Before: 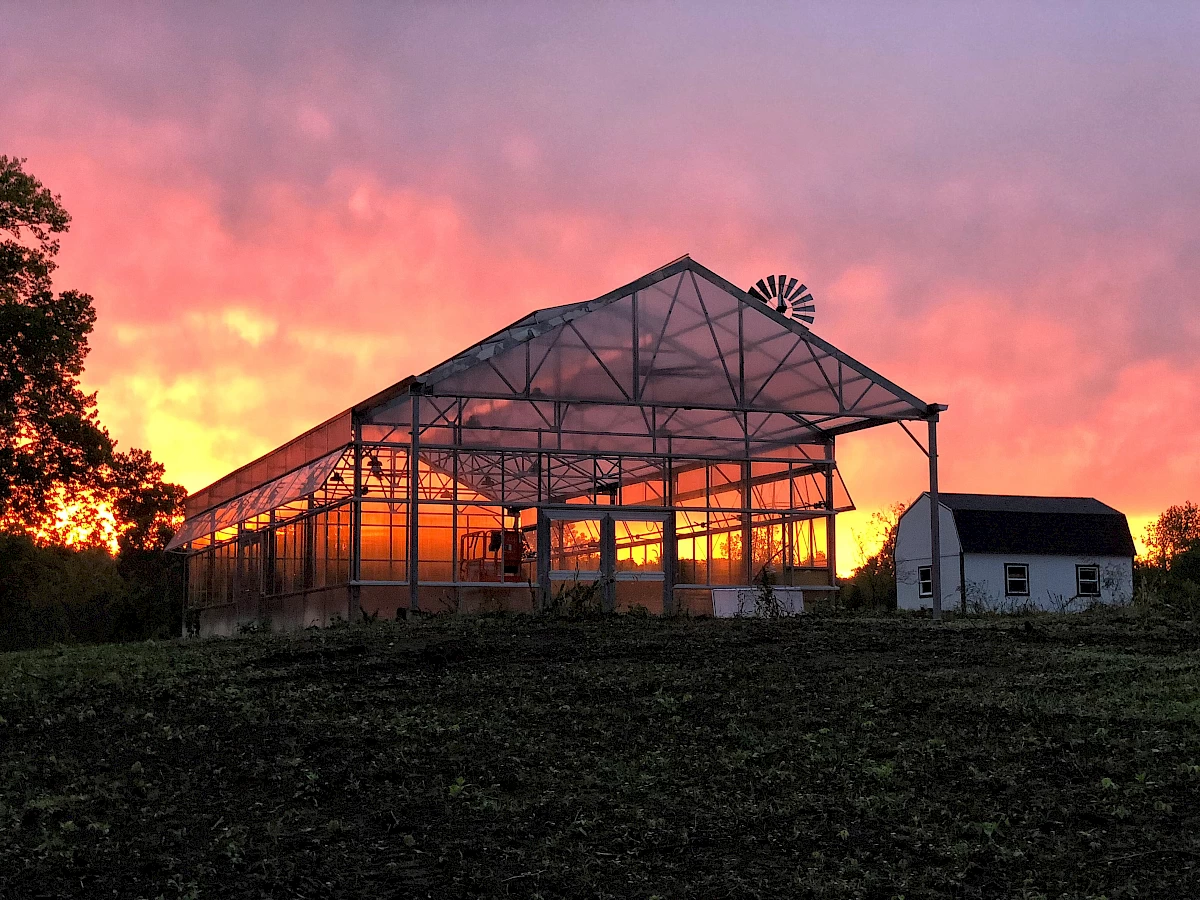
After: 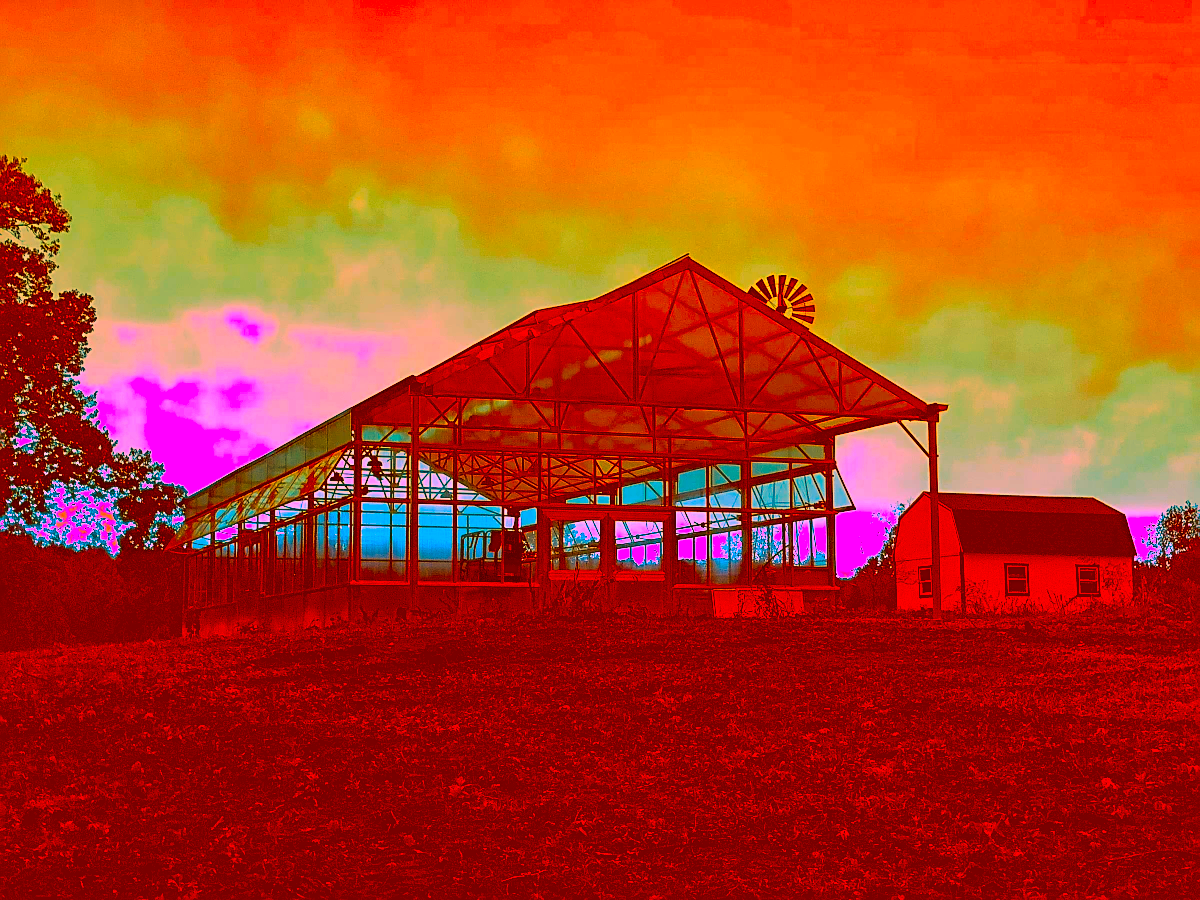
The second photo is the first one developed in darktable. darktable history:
color correction: highlights a* -39.68, highlights b* -40, shadows a* -40, shadows b* -40, saturation -3
sharpen: on, module defaults
